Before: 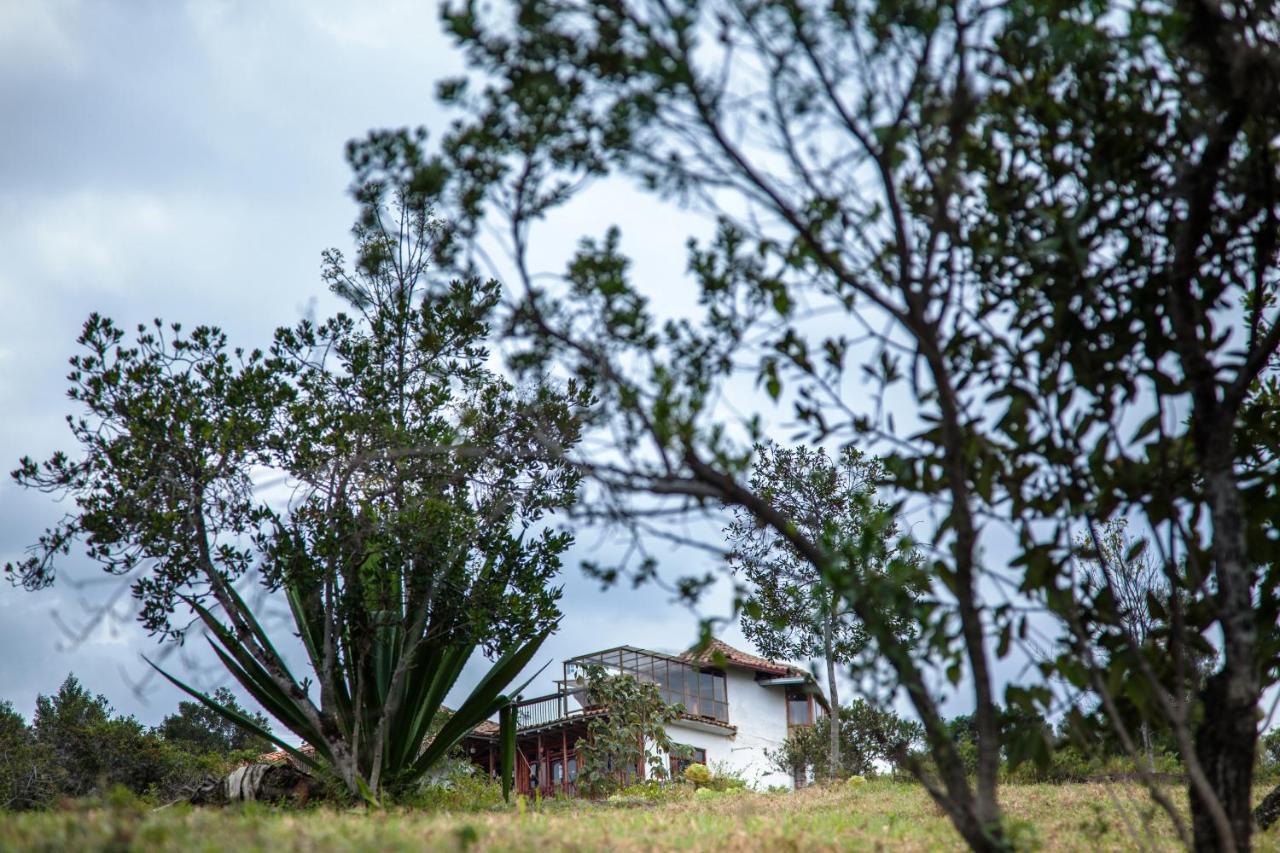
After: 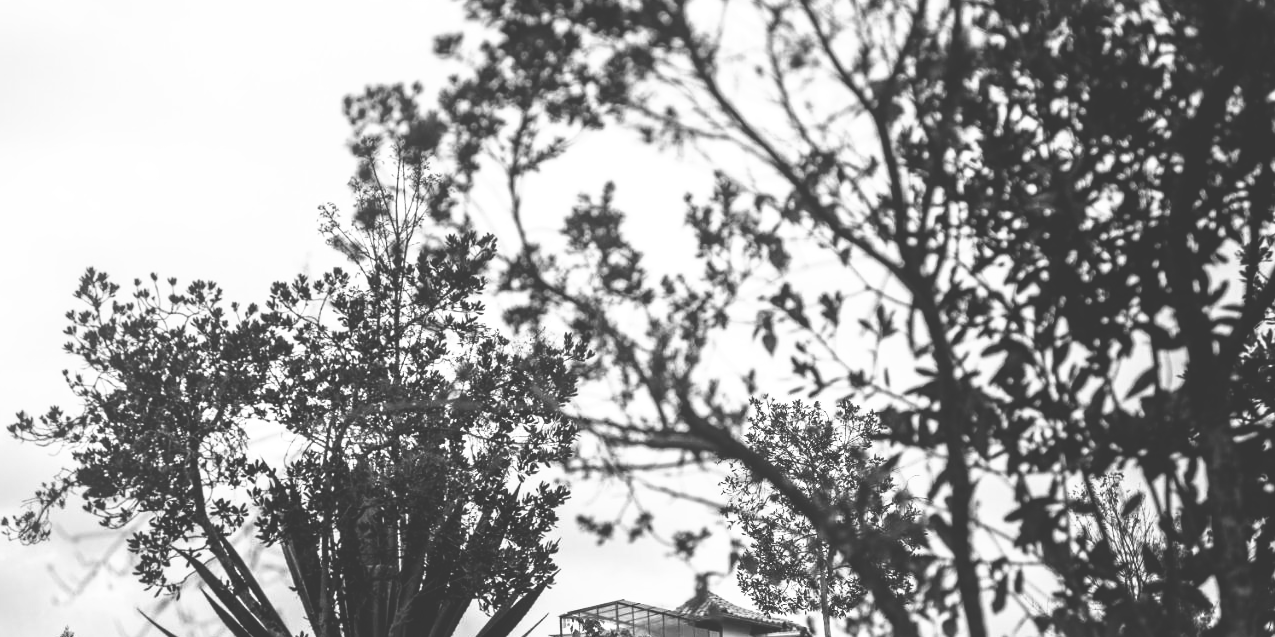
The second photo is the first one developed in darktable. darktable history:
exposure: exposure 0.2 EV, compensate highlight preservation false
base curve: curves: ch0 [(0, 0.036) (0.007, 0.037) (0.604, 0.887) (1, 1)], preserve colors none
shadows and highlights: shadows -23.08, highlights 46.15, soften with gaussian
monochrome: on, module defaults
crop: left 0.387%, top 5.469%, bottom 19.809%
